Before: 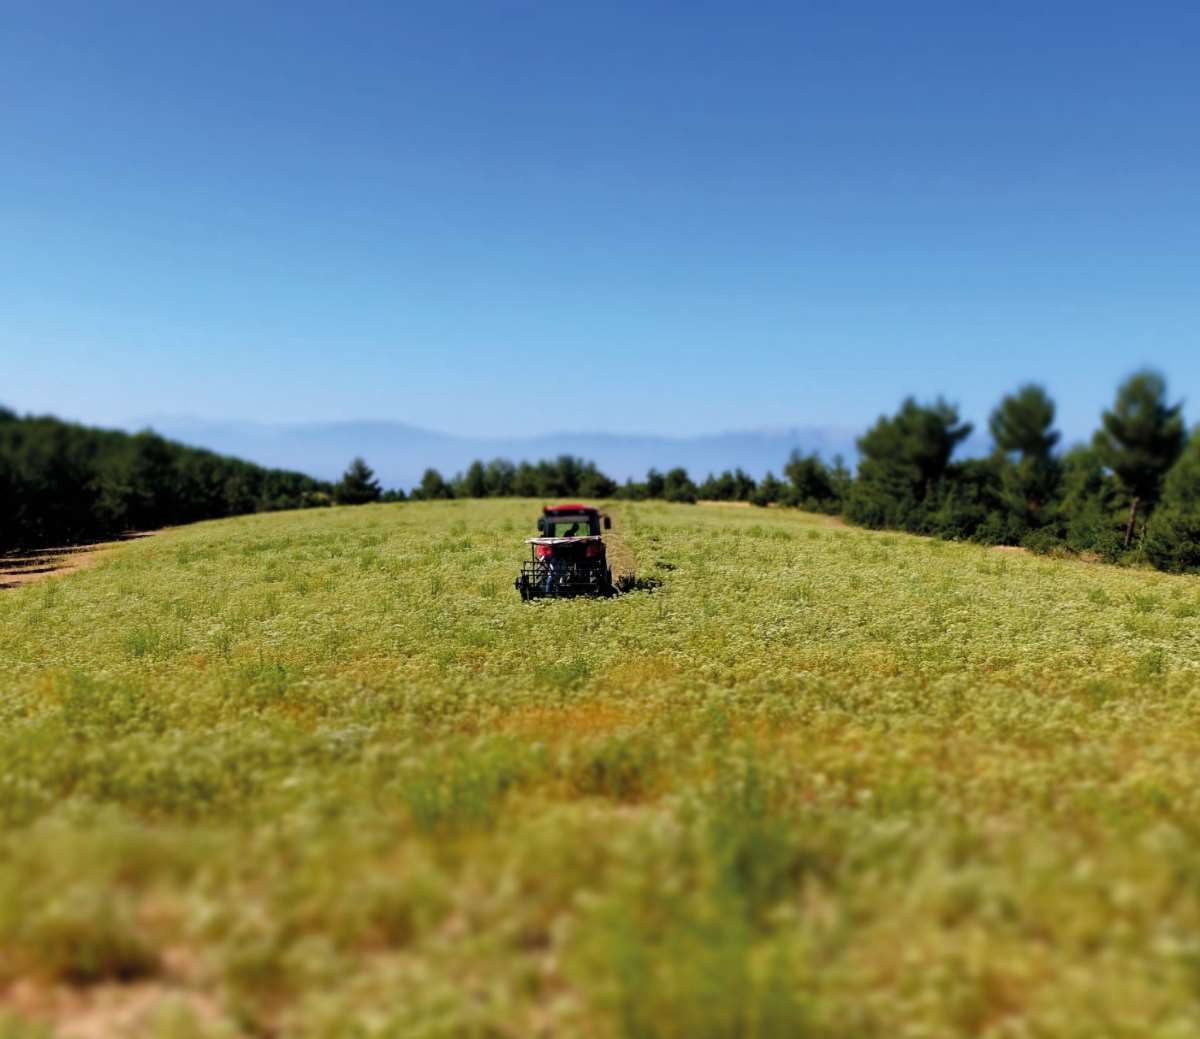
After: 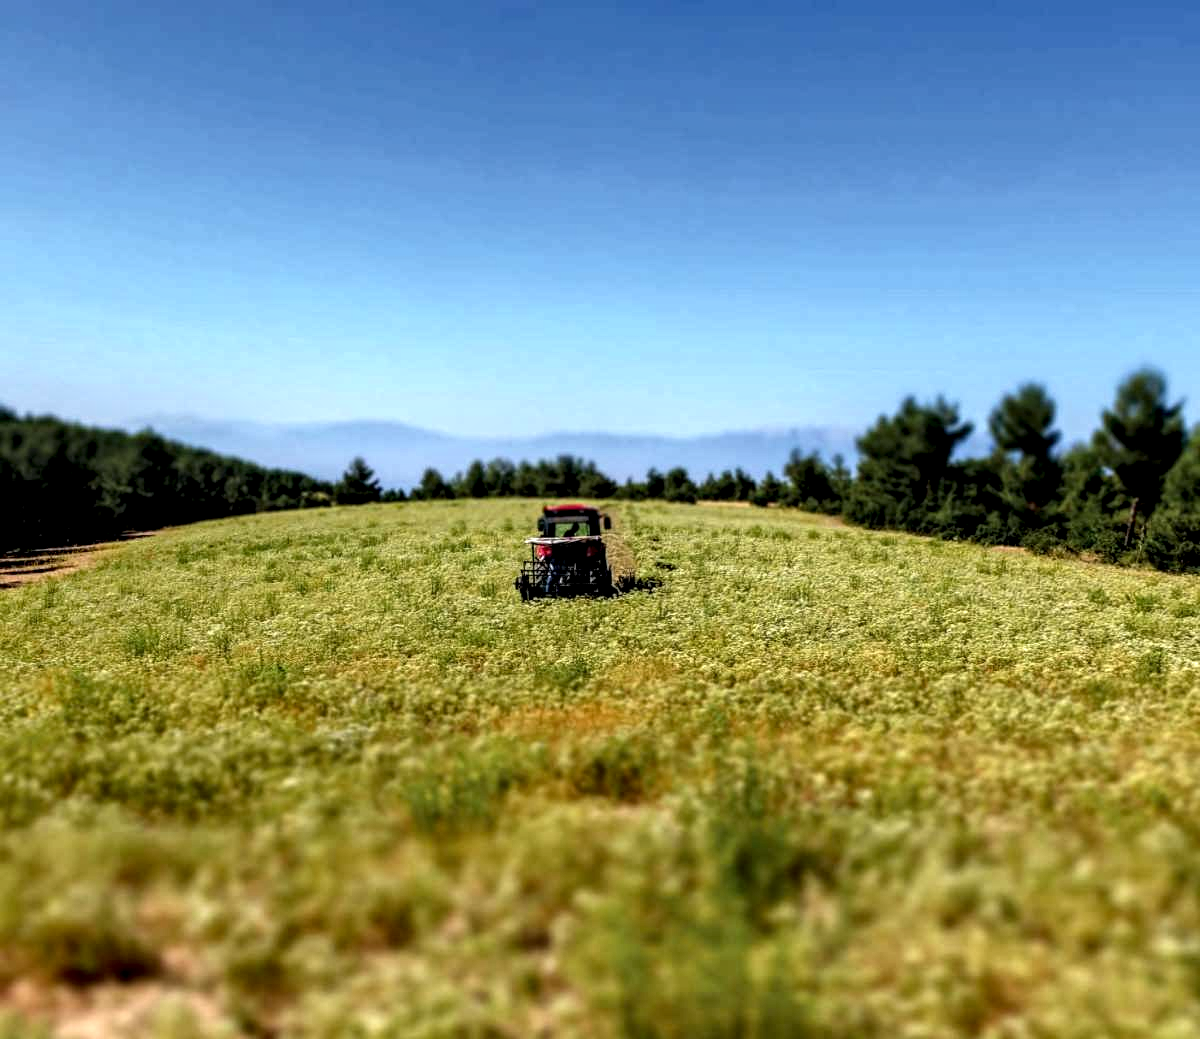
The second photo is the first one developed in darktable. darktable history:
local contrast: highlights 19%, detail 186%
white balance: red 1, blue 1
exposure: exposure 0.161 EV, compensate highlight preservation false
